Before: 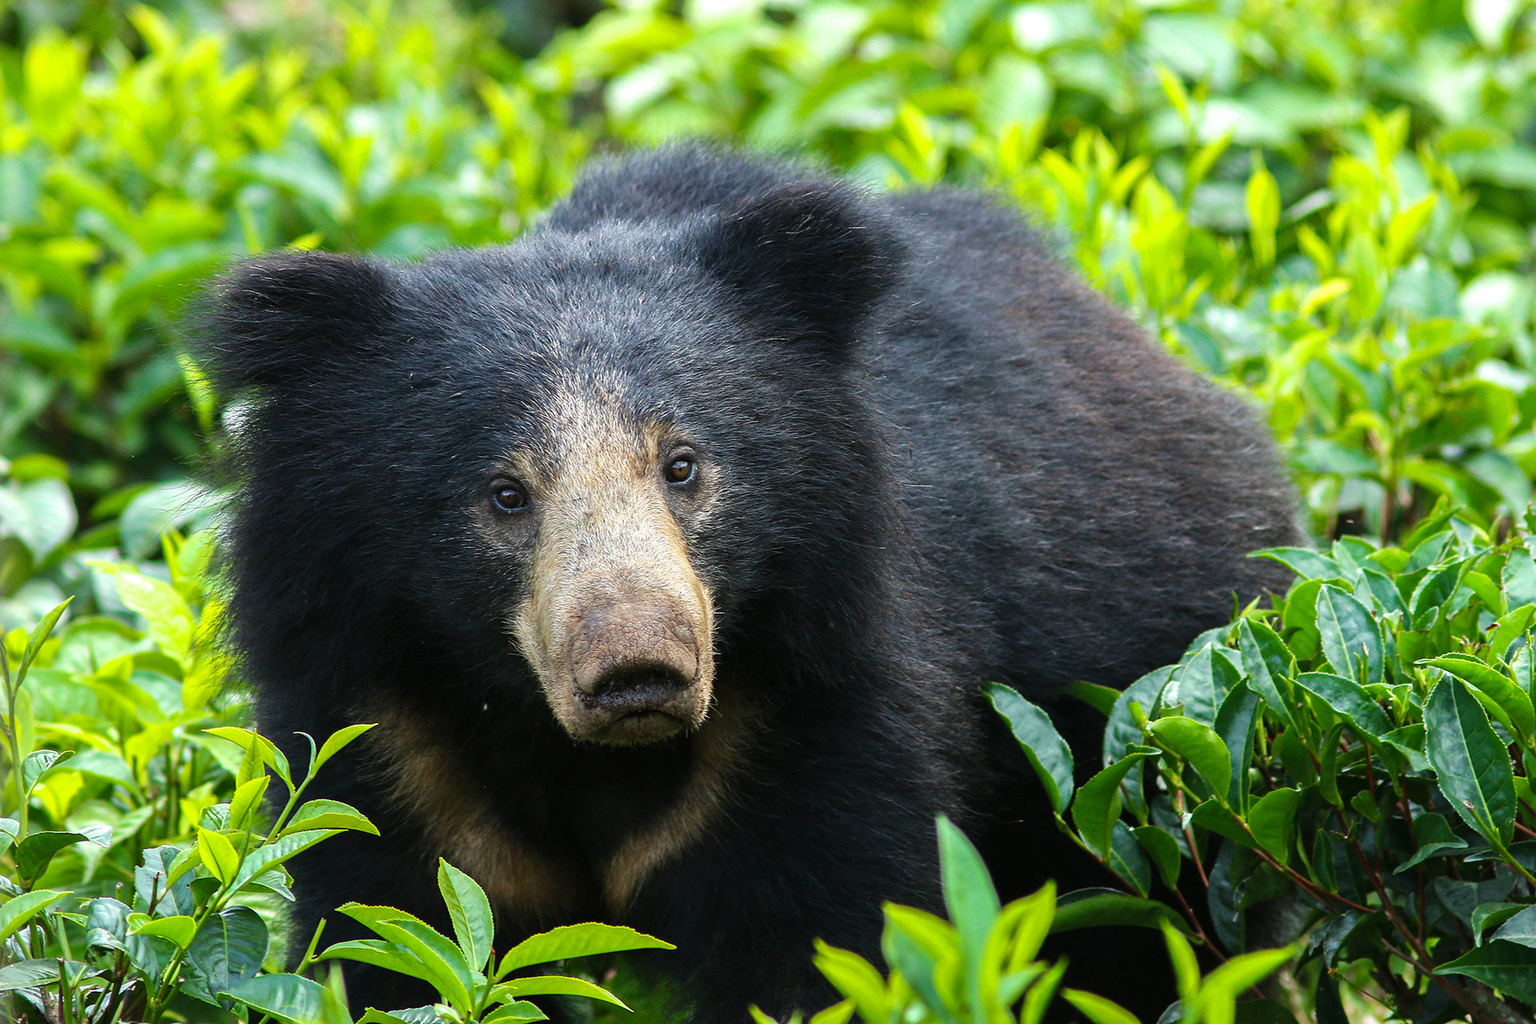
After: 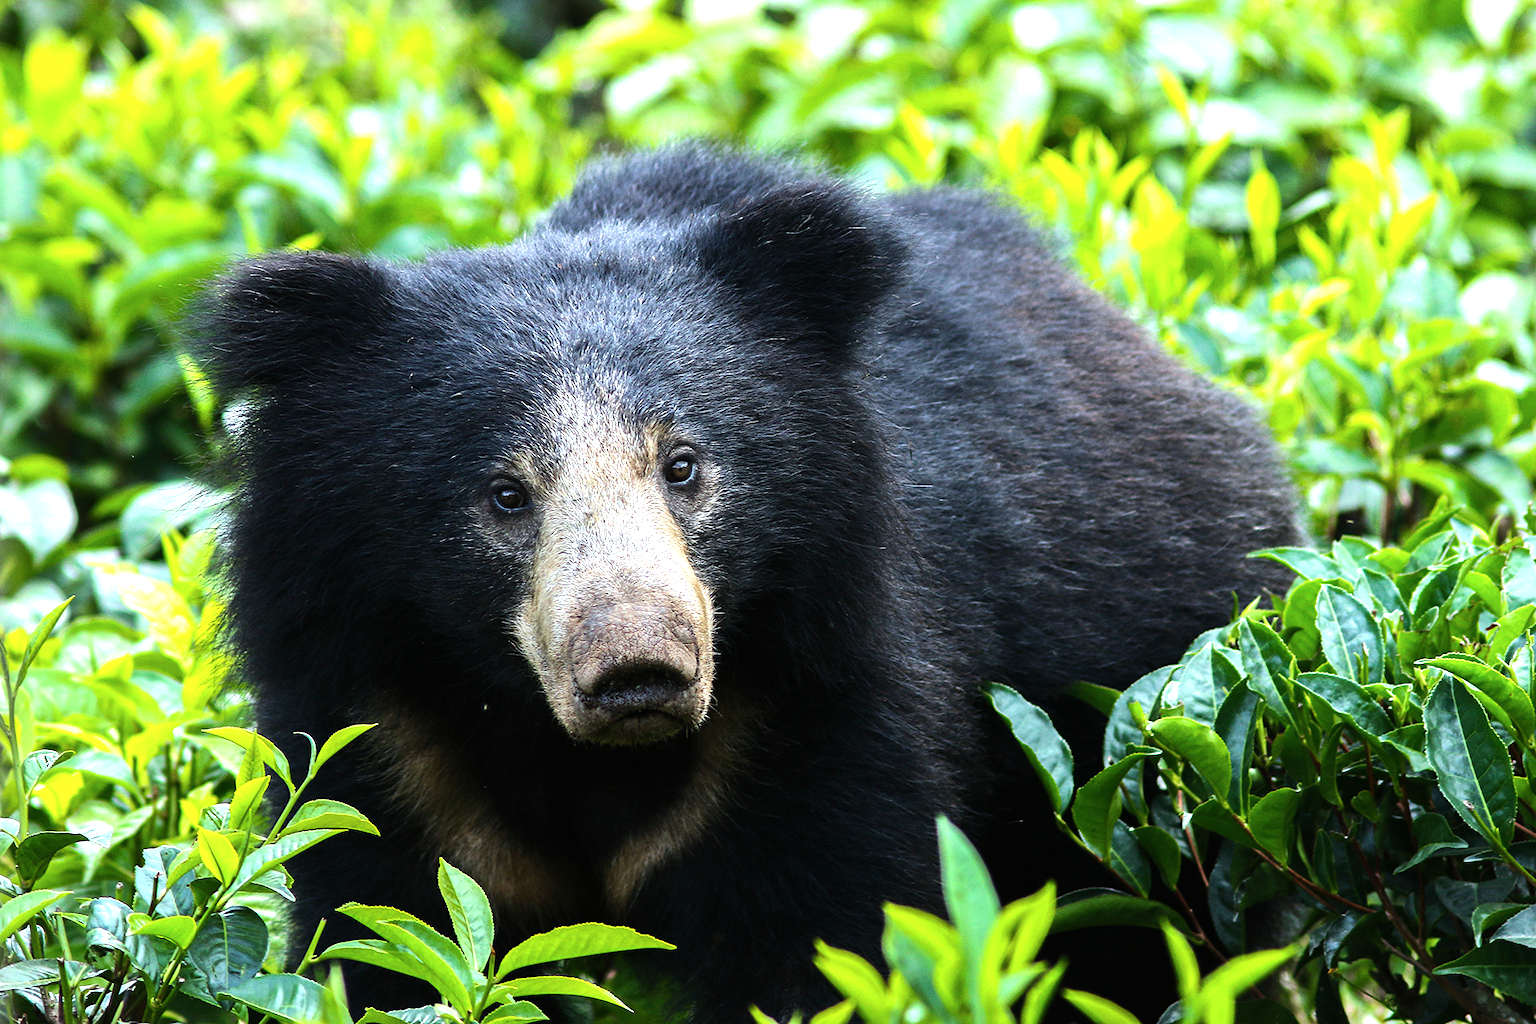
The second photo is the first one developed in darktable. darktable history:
white balance: red 0.954, blue 1.079
tone equalizer: -8 EV -0.75 EV, -7 EV -0.7 EV, -6 EV -0.6 EV, -5 EV -0.4 EV, -3 EV 0.4 EV, -2 EV 0.6 EV, -1 EV 0.7 EV, +0 EV 0.75 EV, edges refinement/feathering 500, mask exposure compensation -1.57 EV, preserve details no
contrast brightness saturation: saturation -0.05
color balance rgb: global vibrance 10%
